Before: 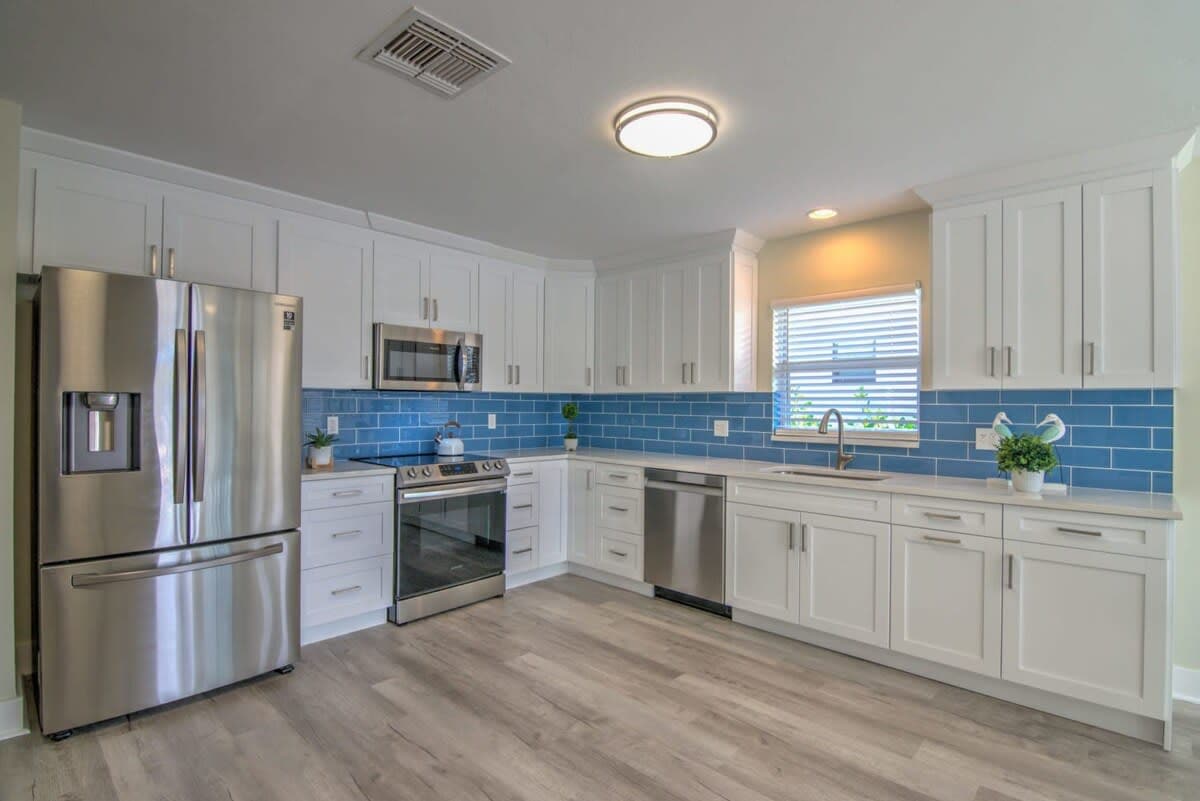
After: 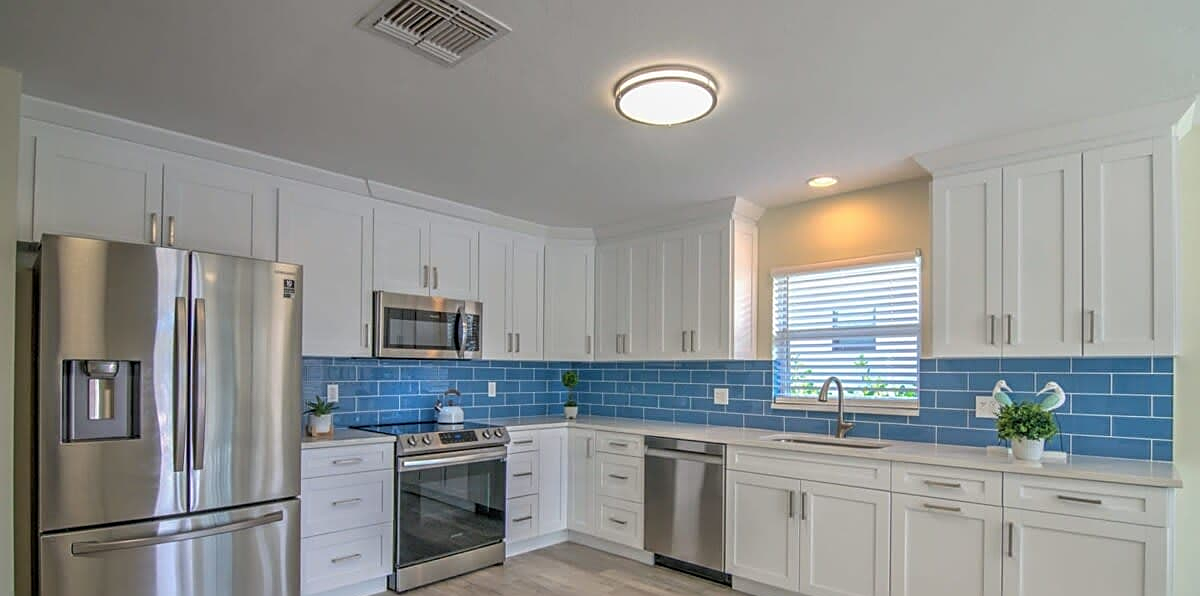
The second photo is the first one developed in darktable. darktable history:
sharpen: radius 1.983
crop: top 4.111%, bottom 21.449%
